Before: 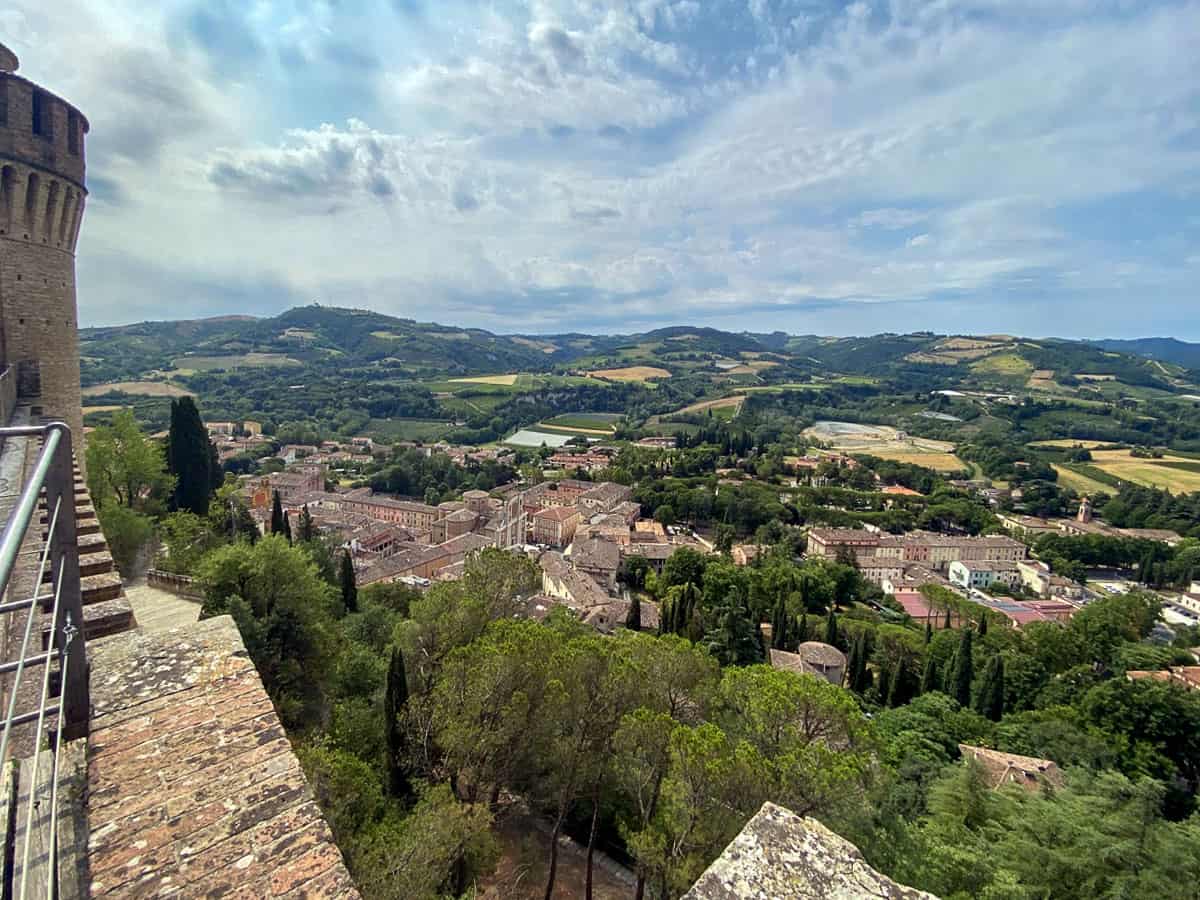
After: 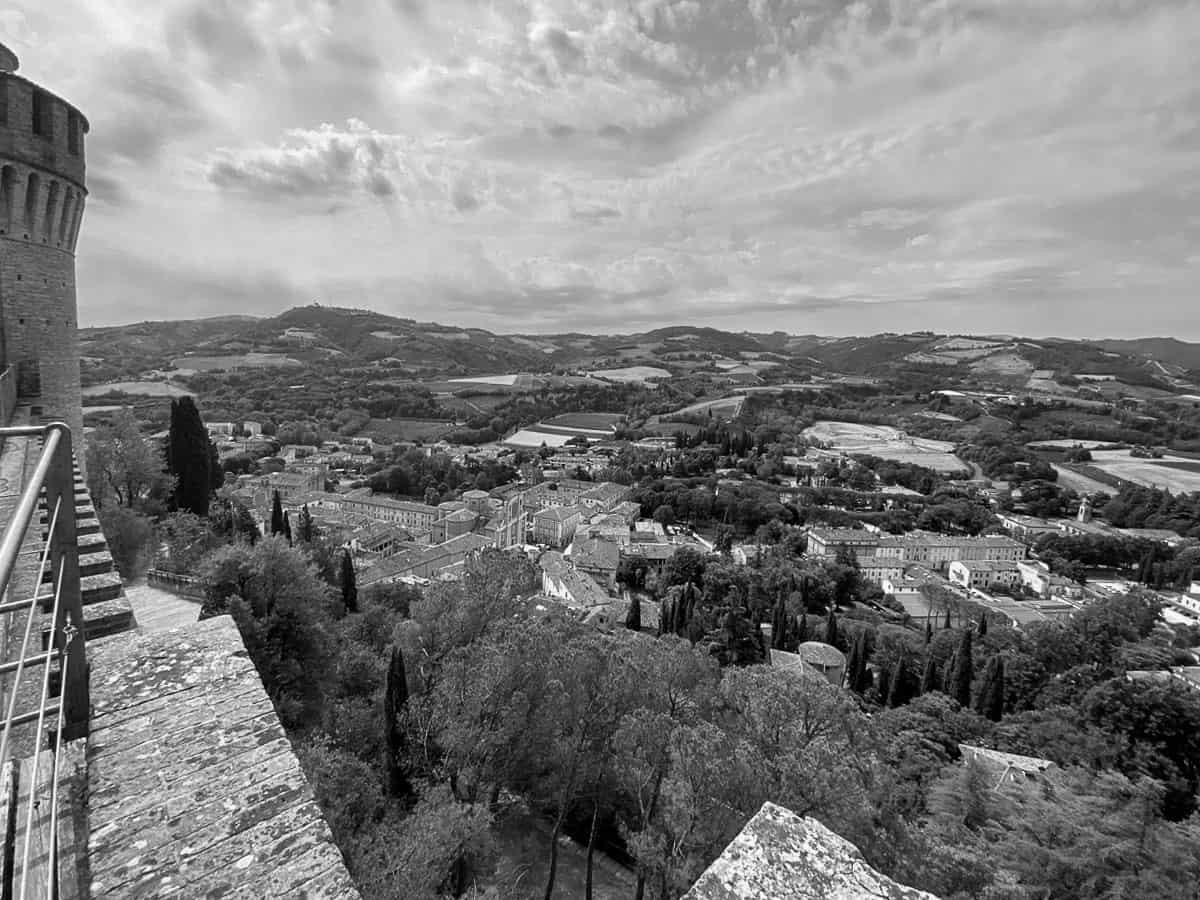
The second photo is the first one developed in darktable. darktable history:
color calibration: output gray [0.714, 0.278, 0, 0], gray › normalize channels true, illuminant same as pipeline (D50), adaptation XYZ, x 0.346, y 0.357, temperature 5010.91 K, gamut compression 0.009
